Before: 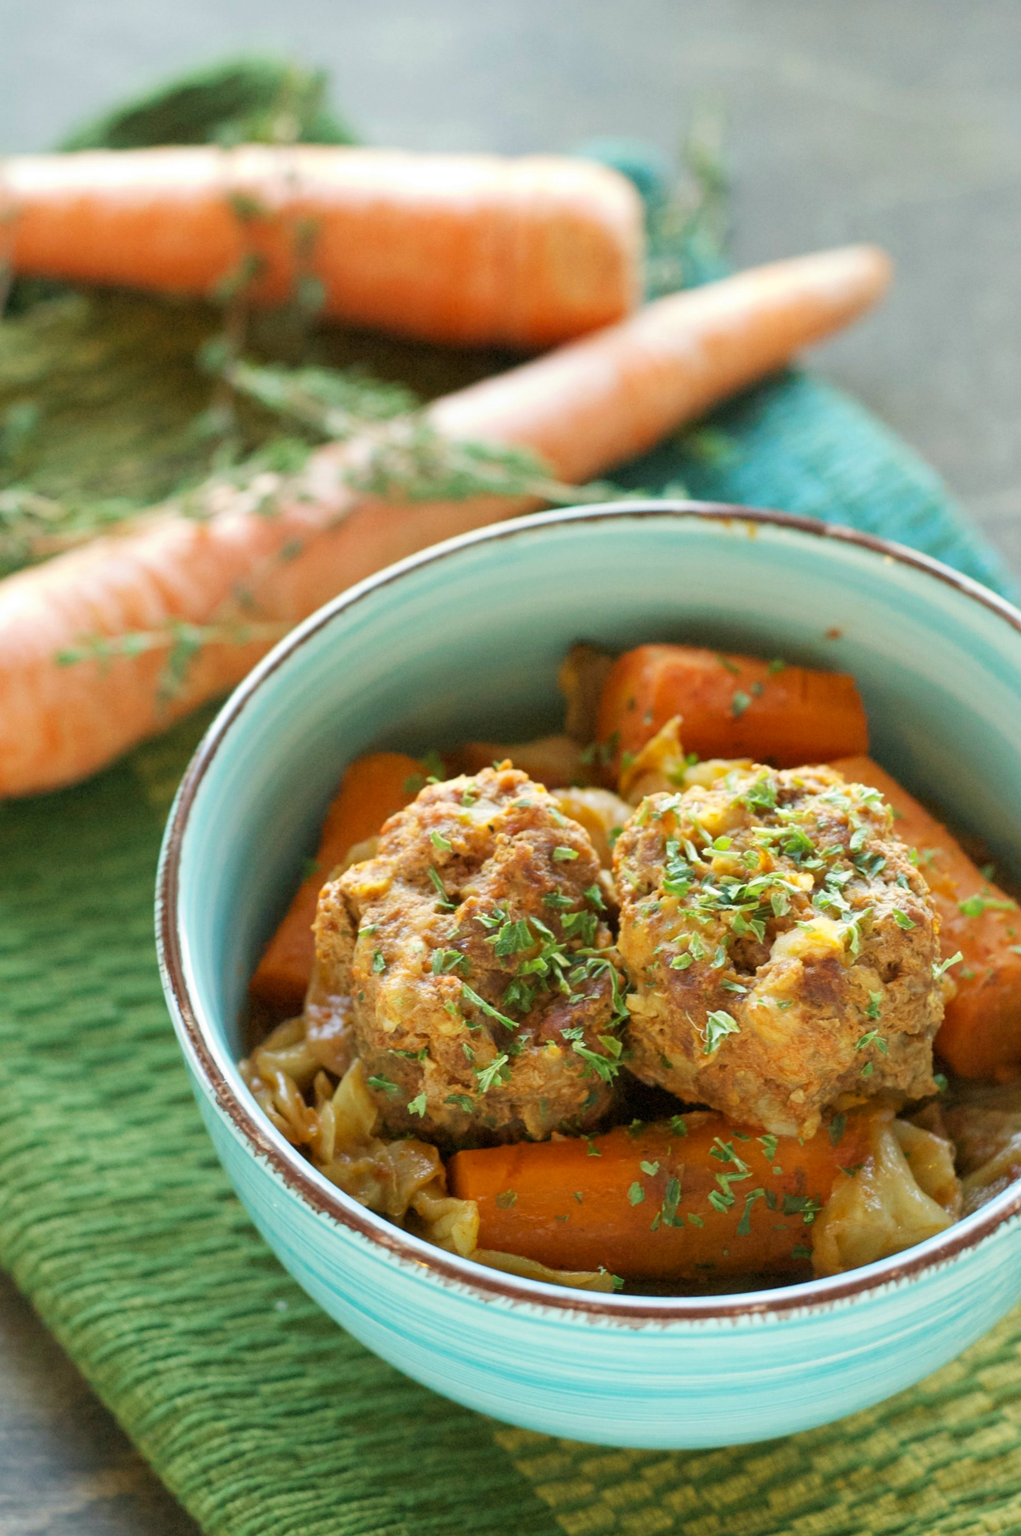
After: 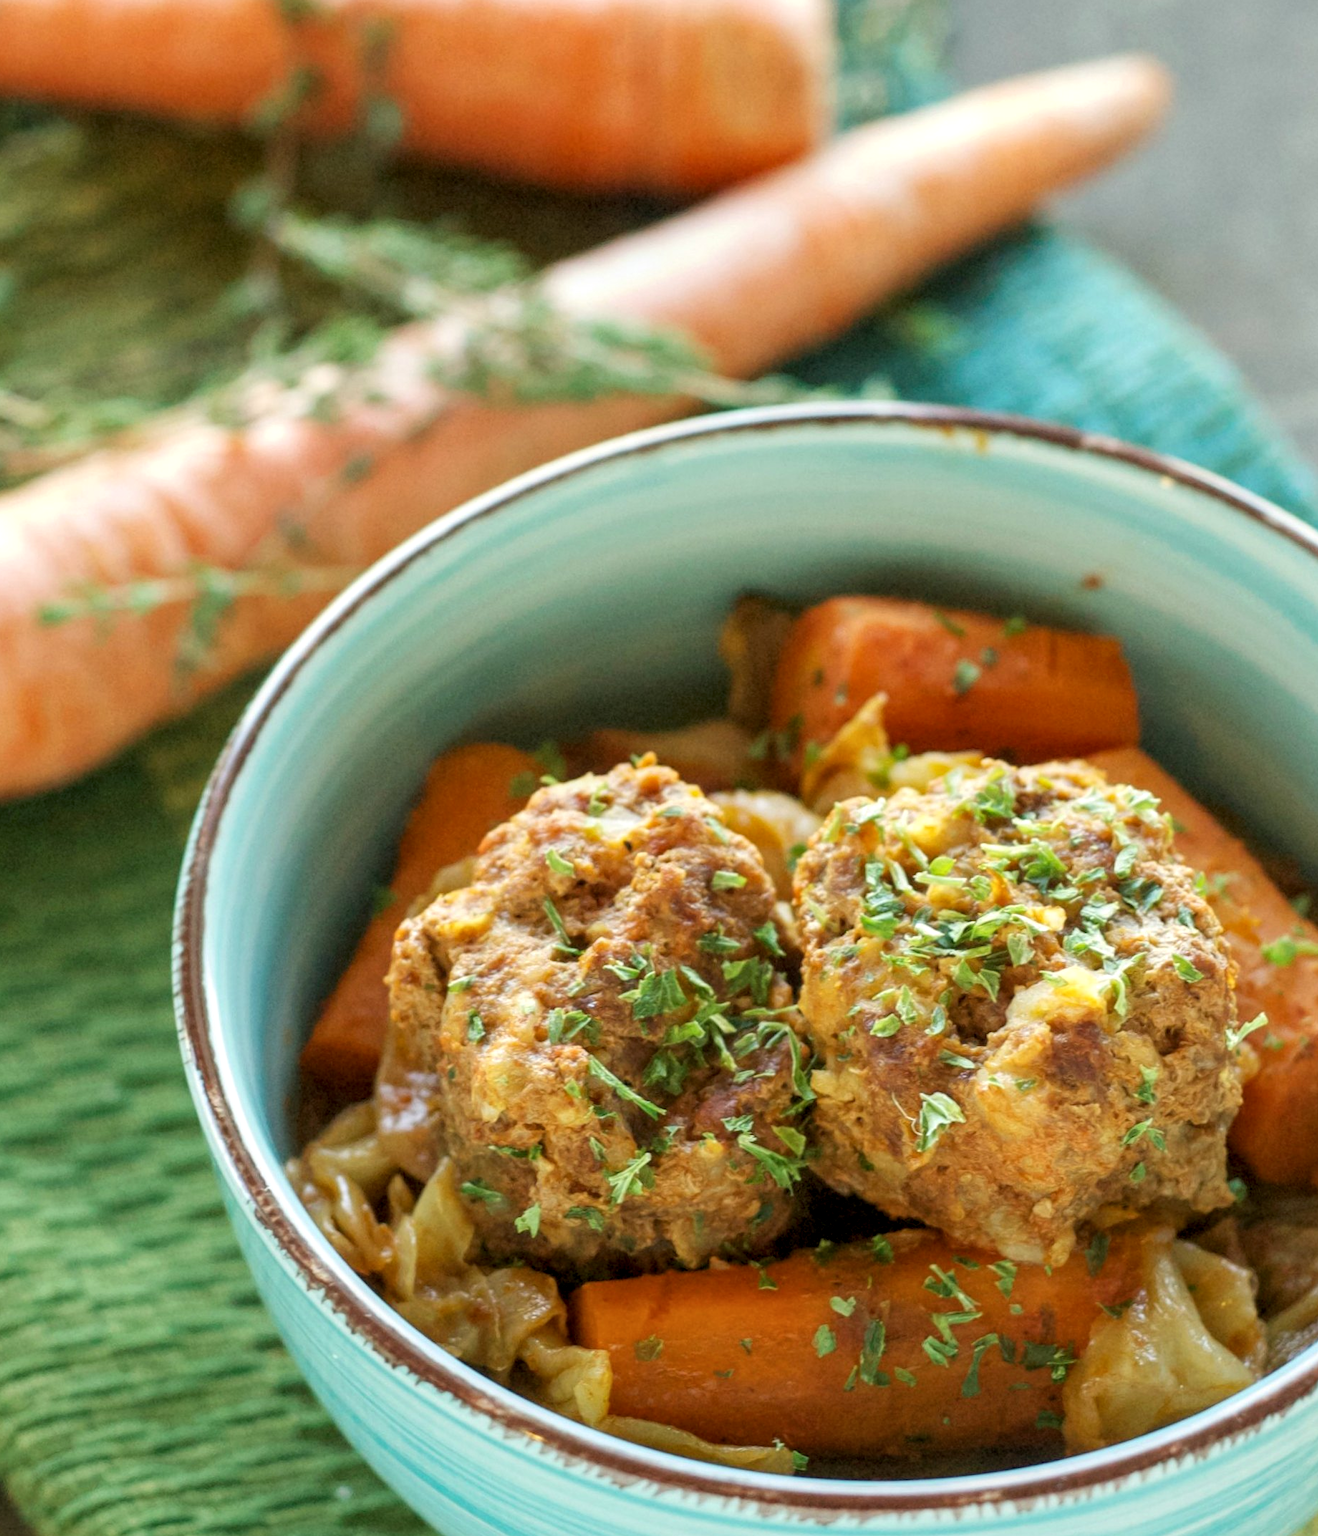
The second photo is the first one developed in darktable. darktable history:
crop and rotate: left 2.777%, top 13.351%, right 1.982%, bottom 12.836%
local contrast: on, module defaults
